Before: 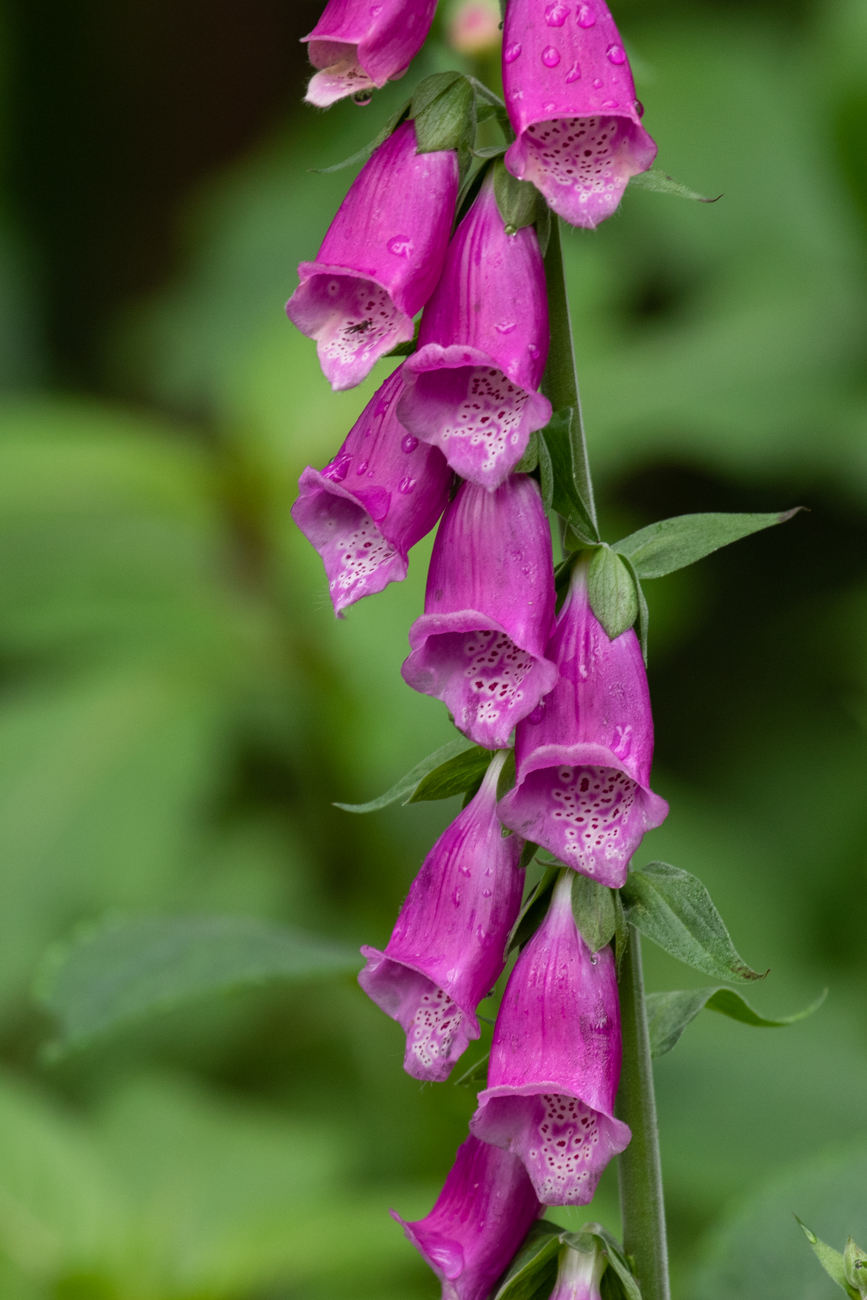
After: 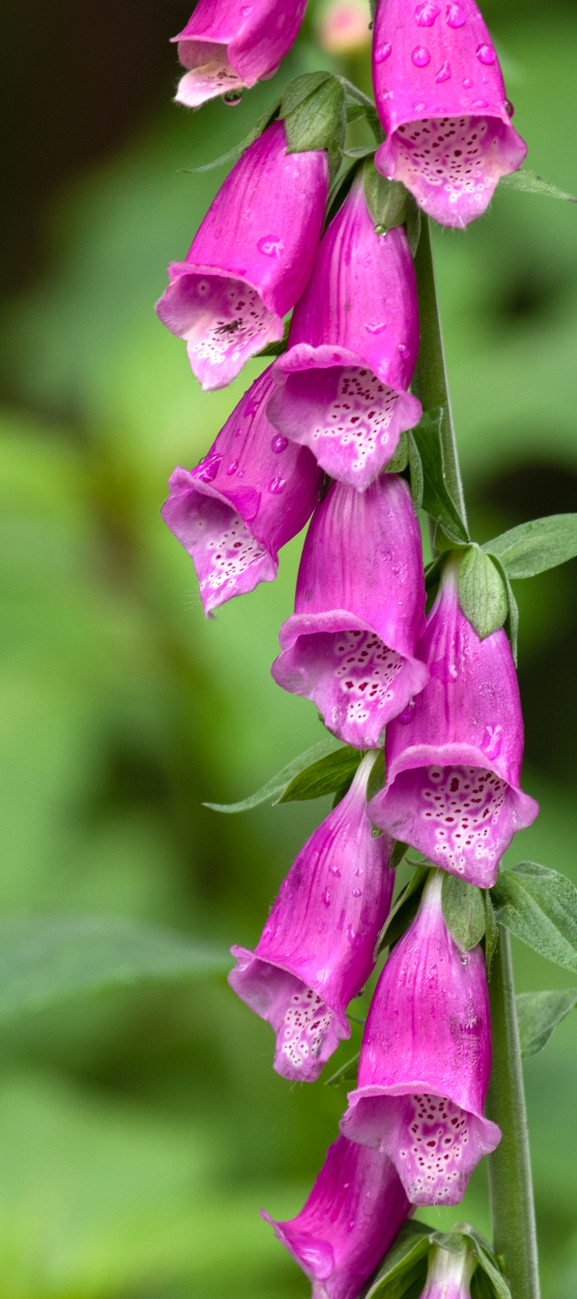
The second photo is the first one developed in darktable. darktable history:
crop and rotate: left 15.055%, right 18.278%
exposure: exposure 0.6 EV, compensate highlight preservation false
